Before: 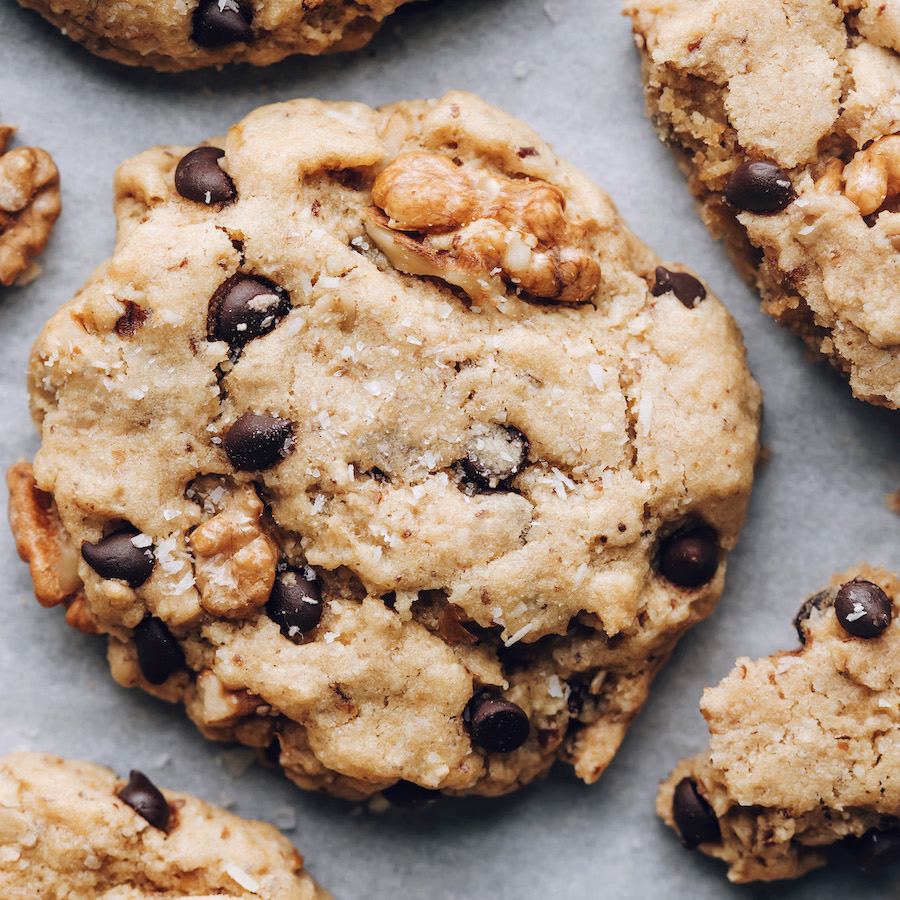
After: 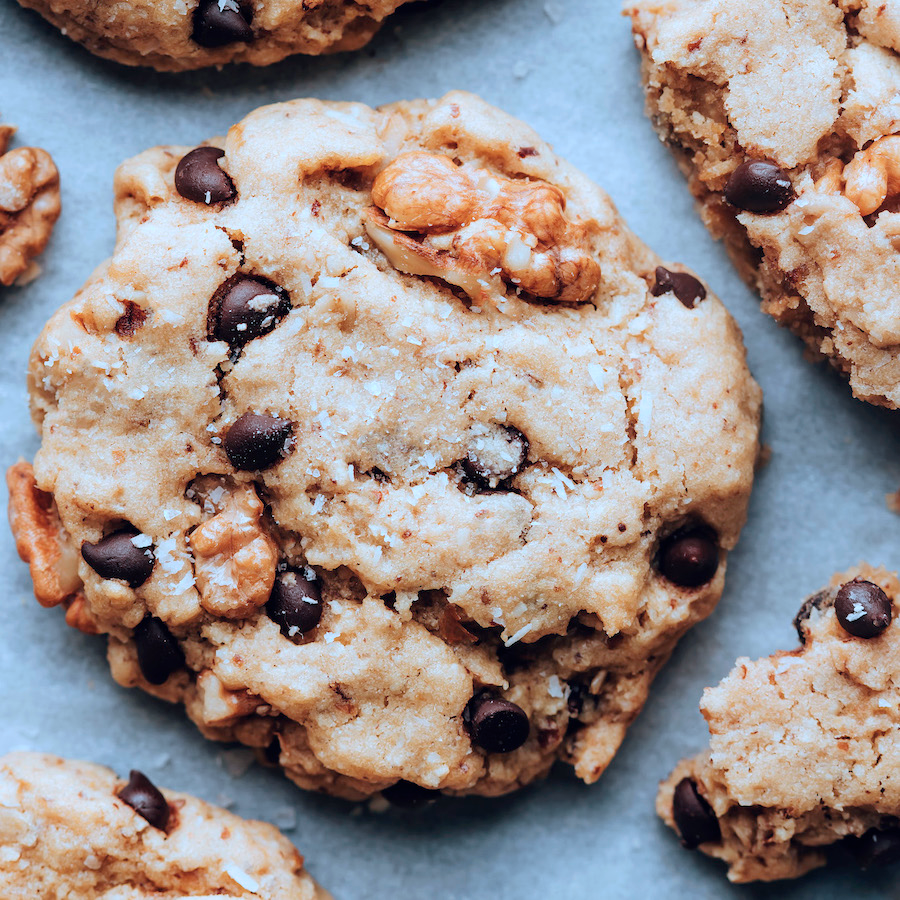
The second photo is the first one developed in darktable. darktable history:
color correction: highlights a* -9.77, highlights b* -21.23
